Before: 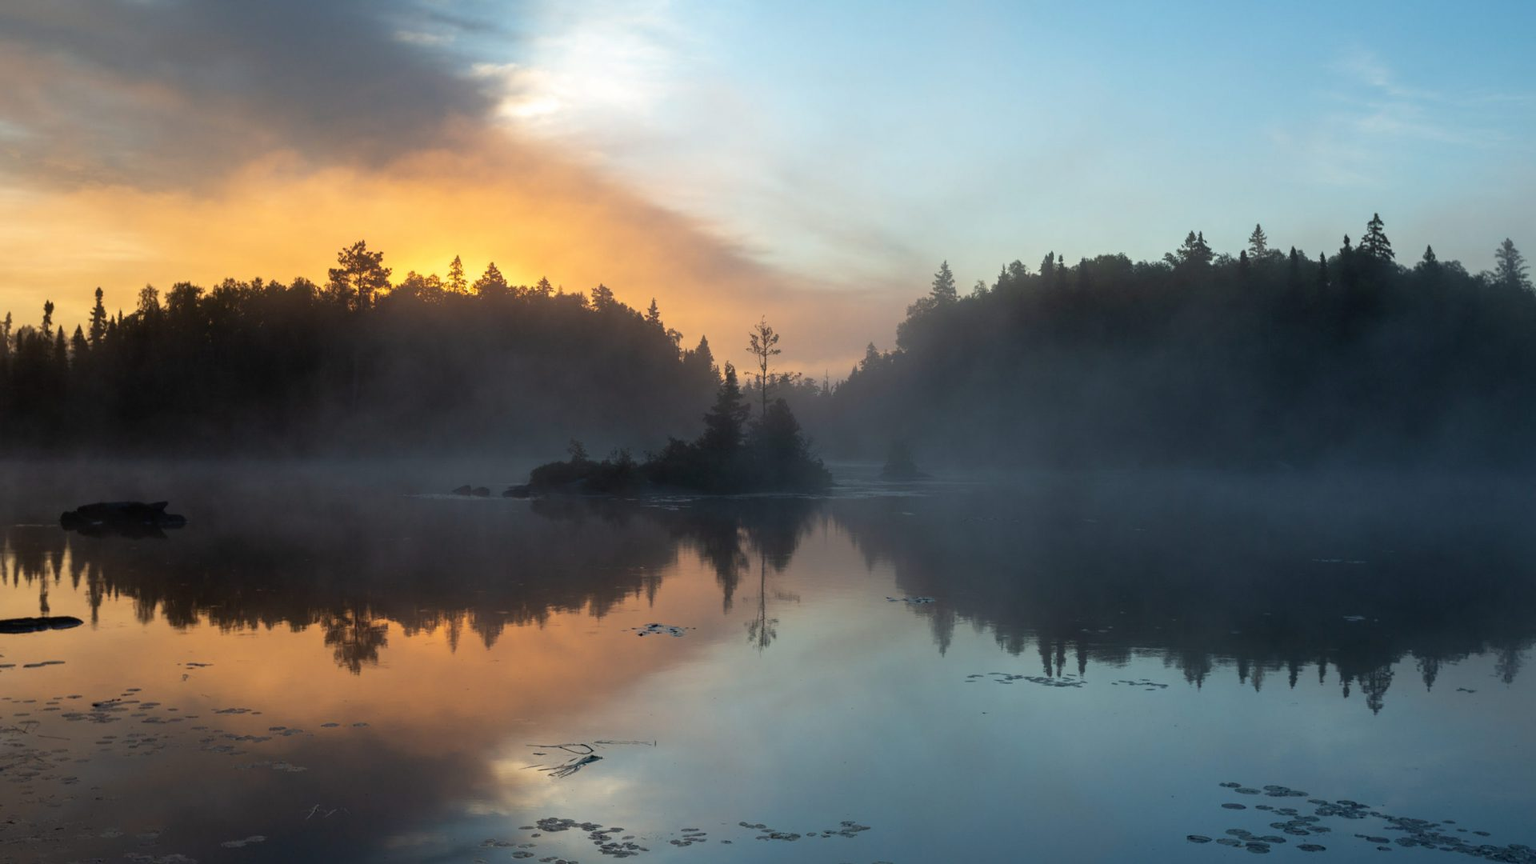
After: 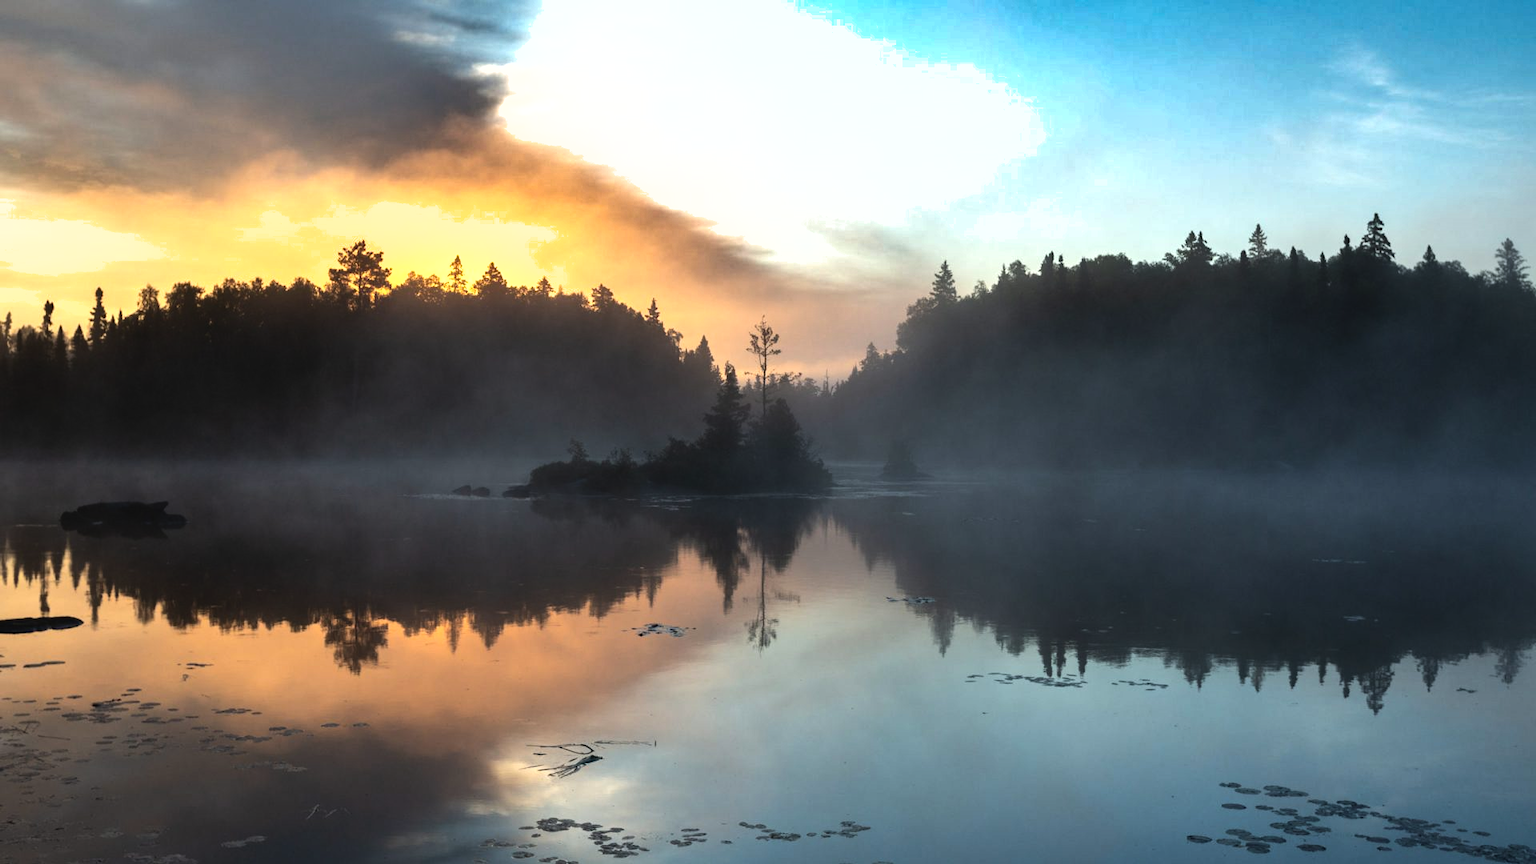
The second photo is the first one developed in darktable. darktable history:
tone equalizer: -8 EV -0.75 EV, -7 EV -0.7 EV, -6 EV -0.6 EV, -5 EV -0.4 EV, -3 EV 0.4 EV, -2 EV 0.6 EV, -1 EV 0.7 EV, +0 EV 0.75 EV, edges refinement/feathering 500, mask exposure compensation -1.57 EV, preserve details no
exposure: black level correction -0.005, exposure 0.054 EV, compensate highlight preservation false
shadows and highlights: radius 108.52, shadows 40.68, highlights -72.88, low approximation 0.01, soften with gaussian
